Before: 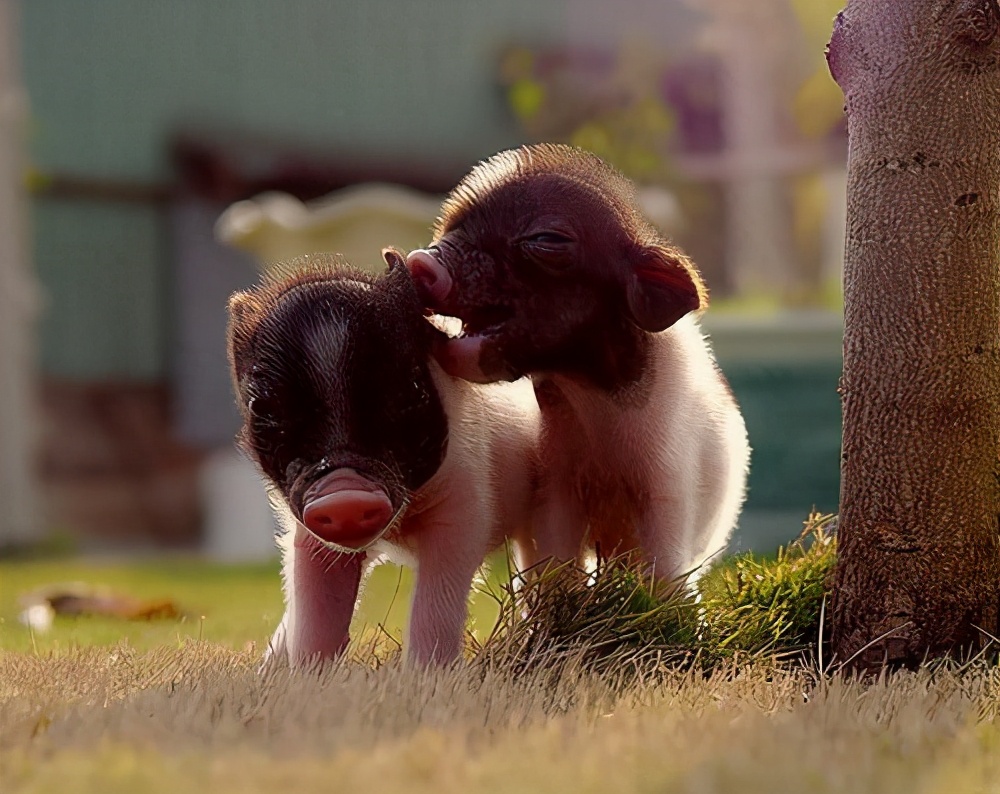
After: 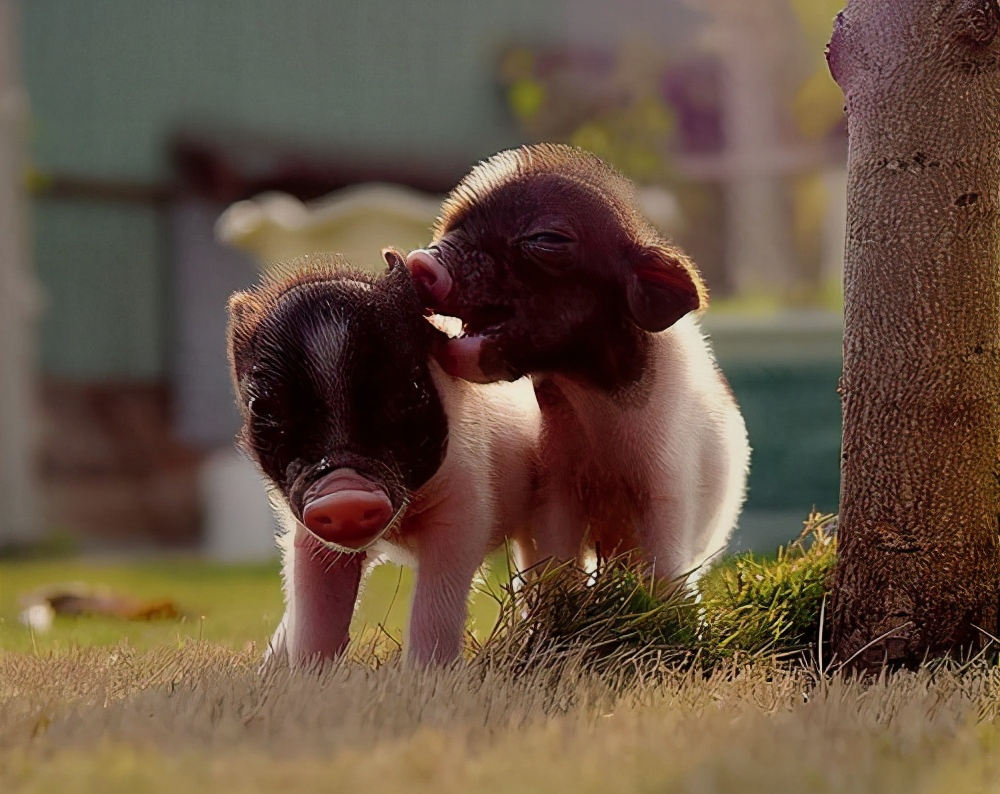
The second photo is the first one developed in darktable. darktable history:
shadows and highlights: low approximation 0.01, soften with gaussian
exposure: exposure -0.36 EV, compensate highlight preservation false
